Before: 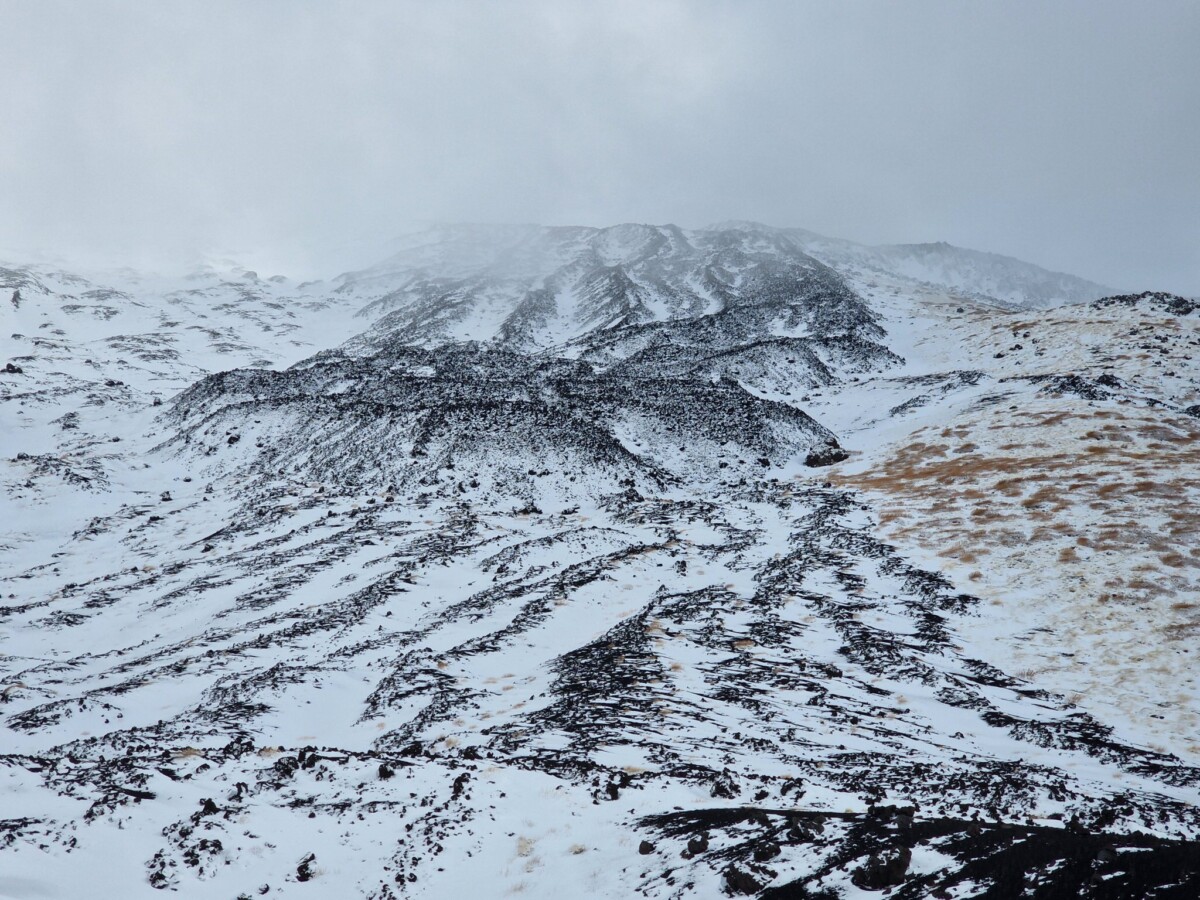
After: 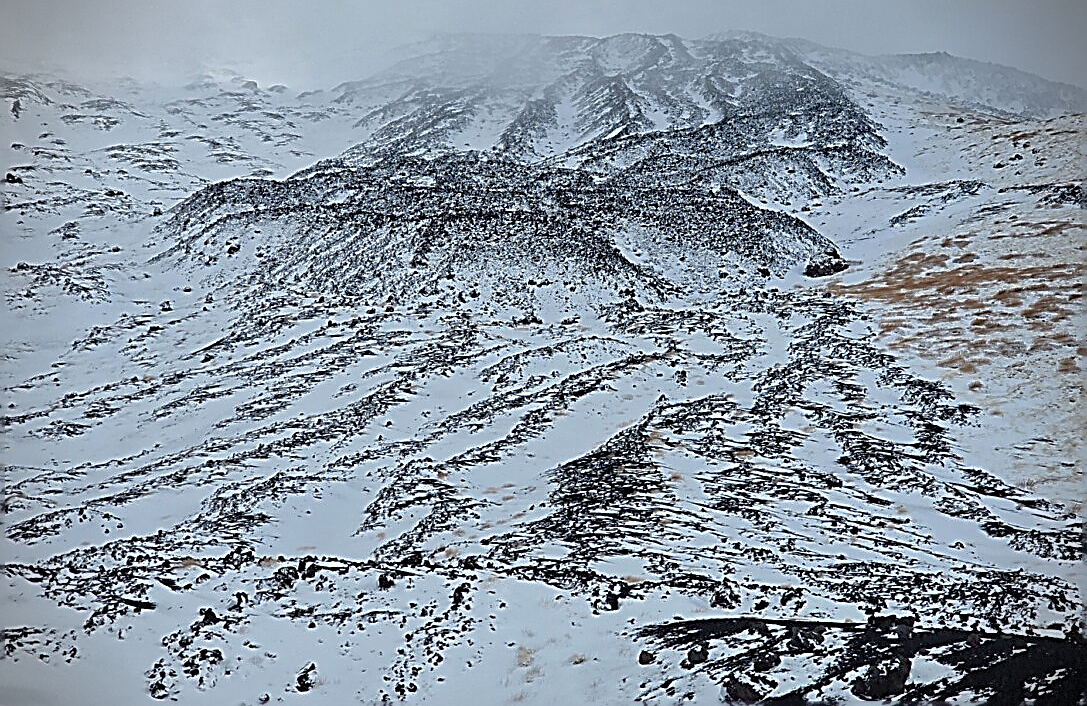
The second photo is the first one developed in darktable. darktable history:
vignetting: dithering 8-bit output, unbound false
crop: top 21.14%, right 9.346%, bottom 0.348%
shadows and highlights: on, module defaults
sharpen: amount 1.873
